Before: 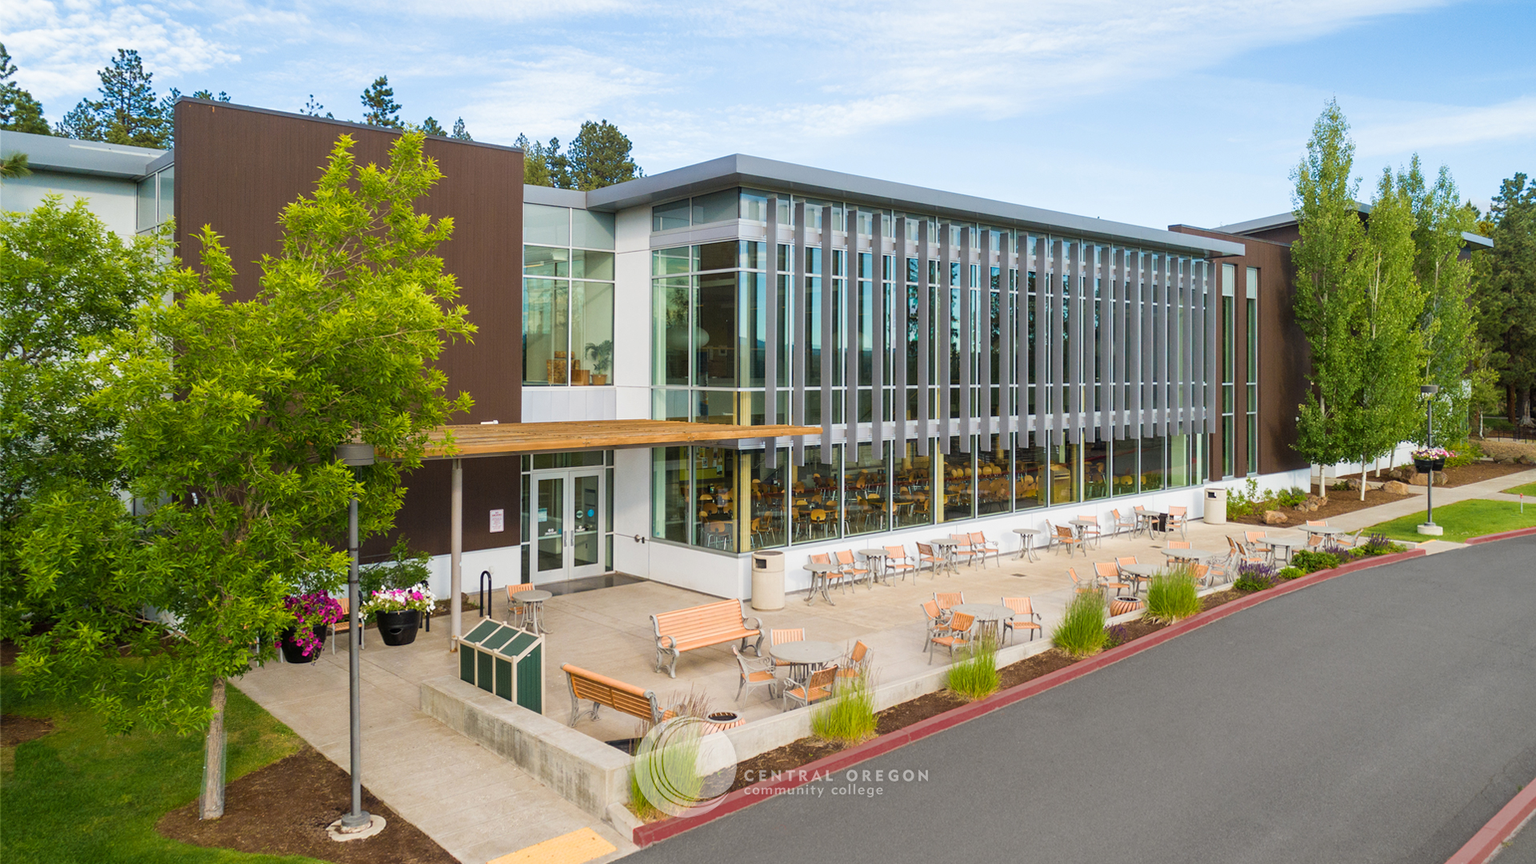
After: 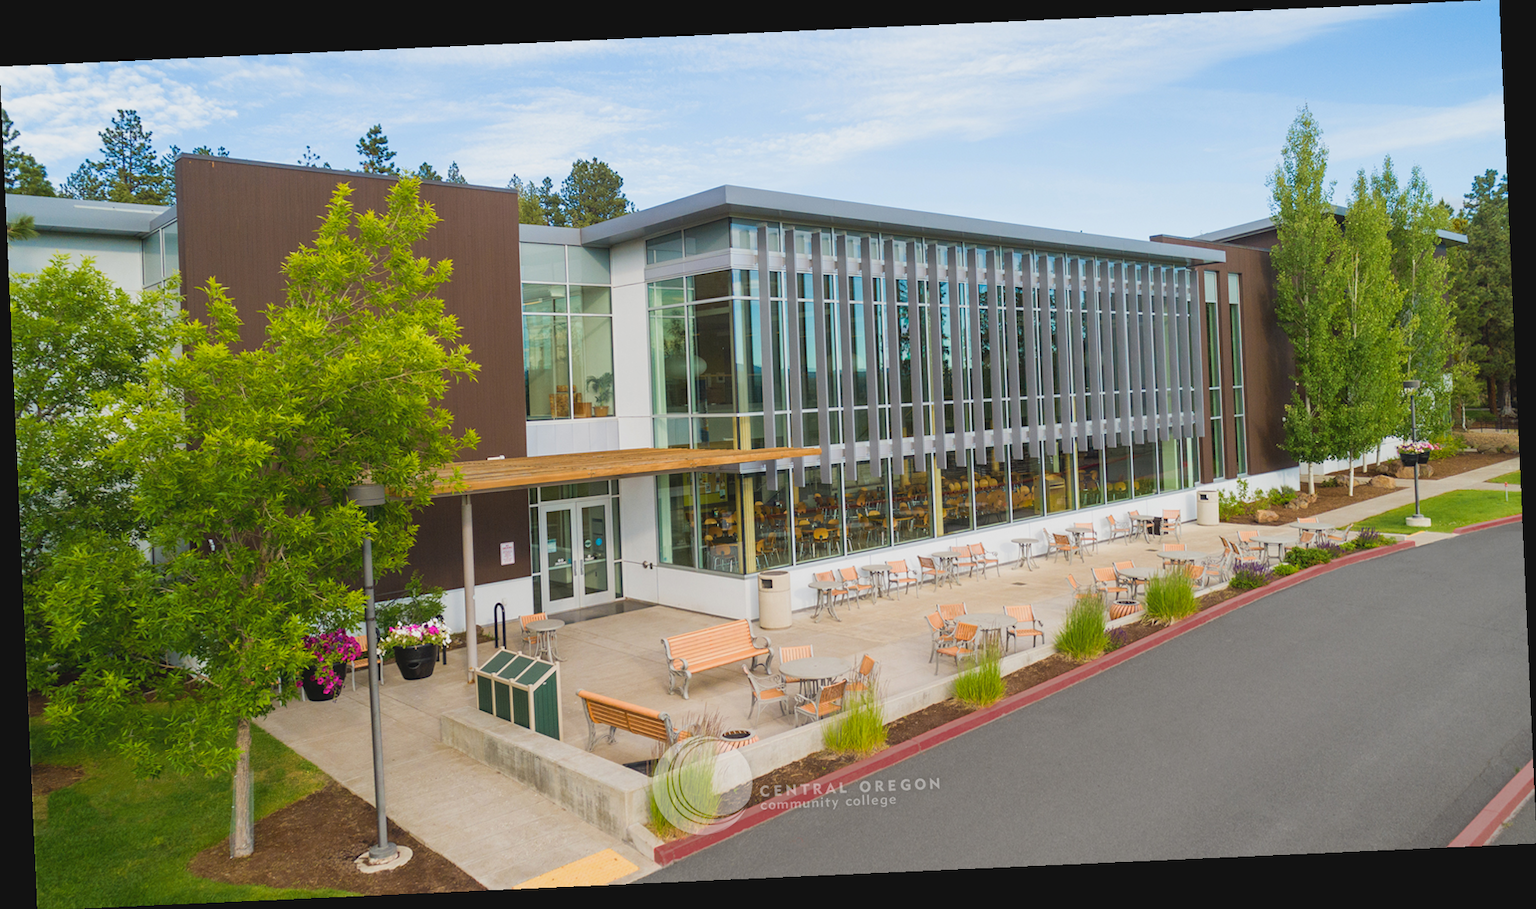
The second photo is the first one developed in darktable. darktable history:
rotate and perspective: rotation -2.56°, automatic cropping off
contrast brightness saturation: contrast -0.11
